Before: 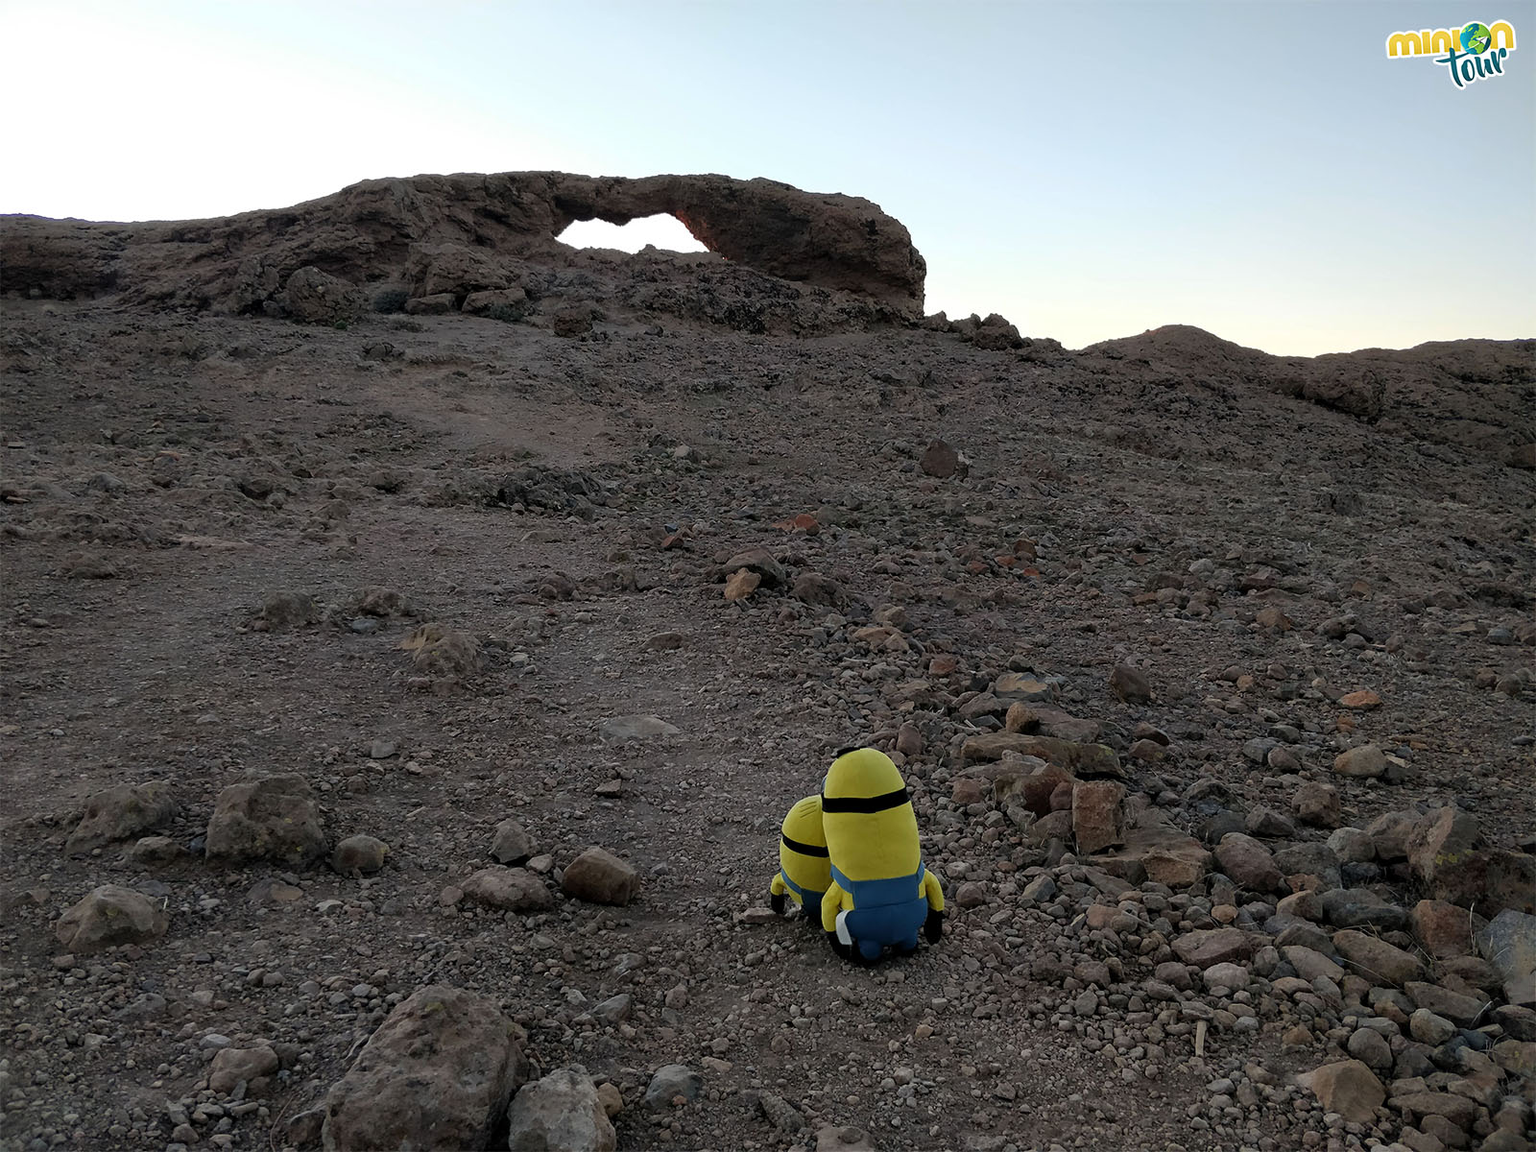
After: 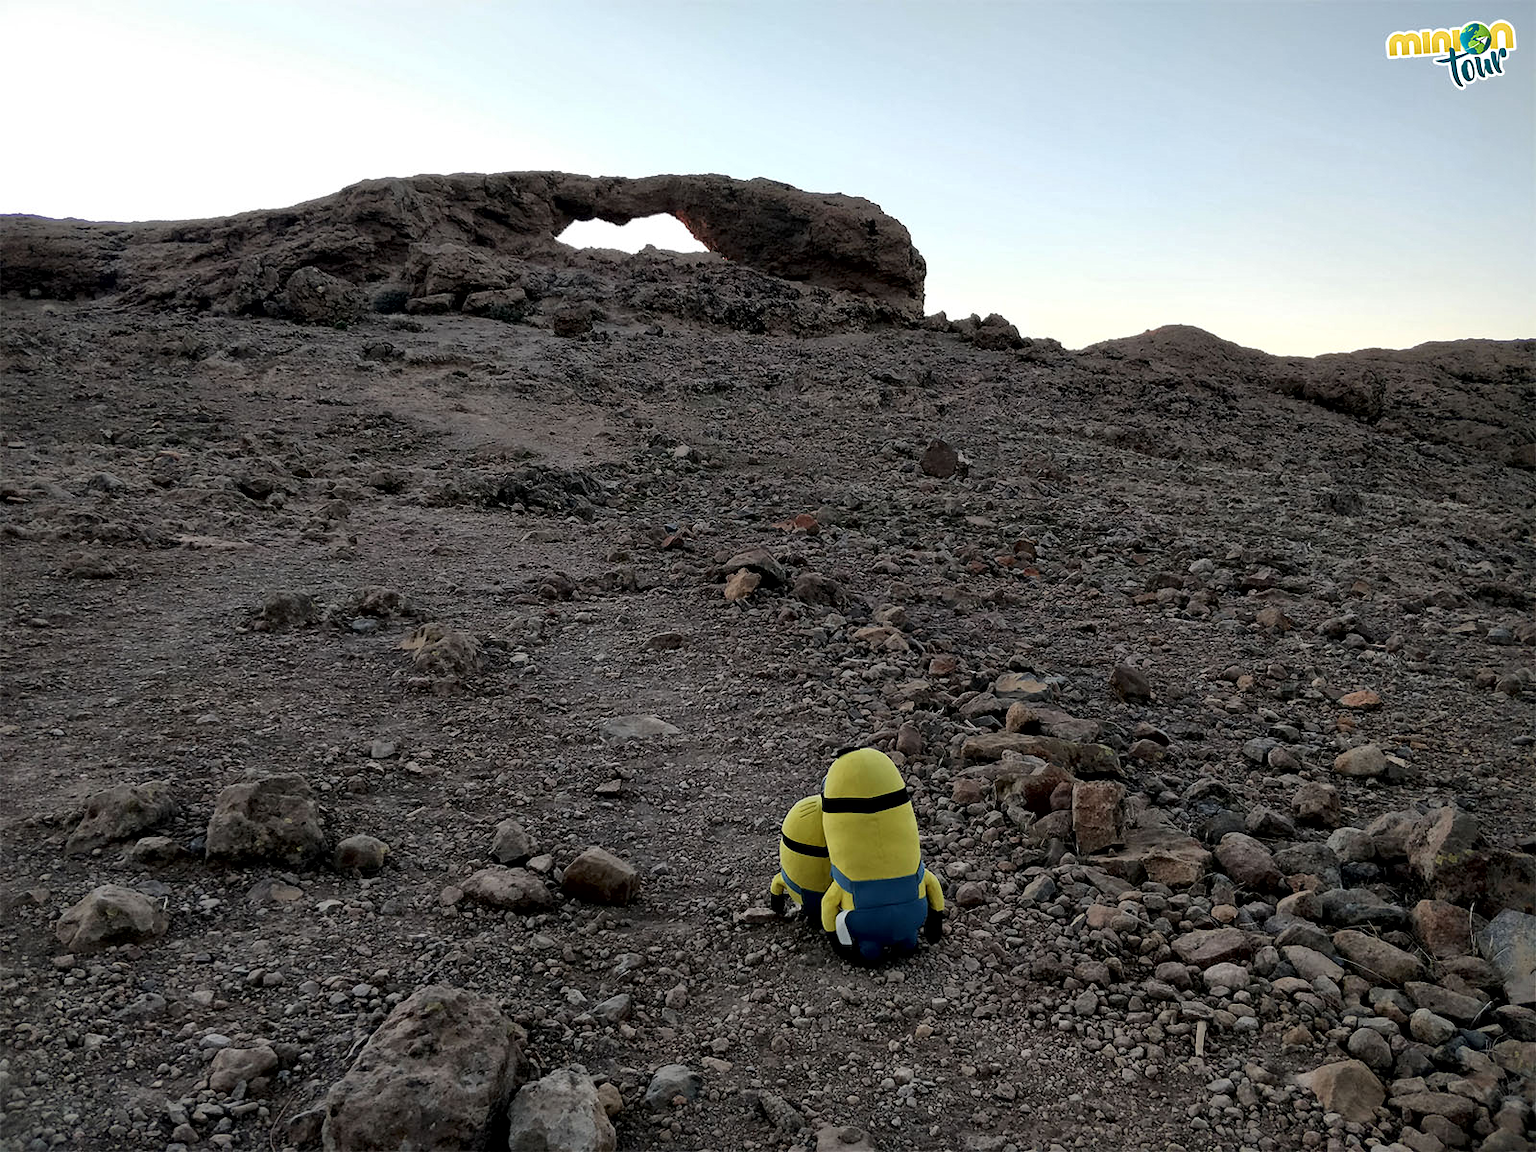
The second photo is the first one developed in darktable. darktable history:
local contrast: mode bilateral grid, contrast 21, coarseness 51, detail 178%, midtone range 0.2
